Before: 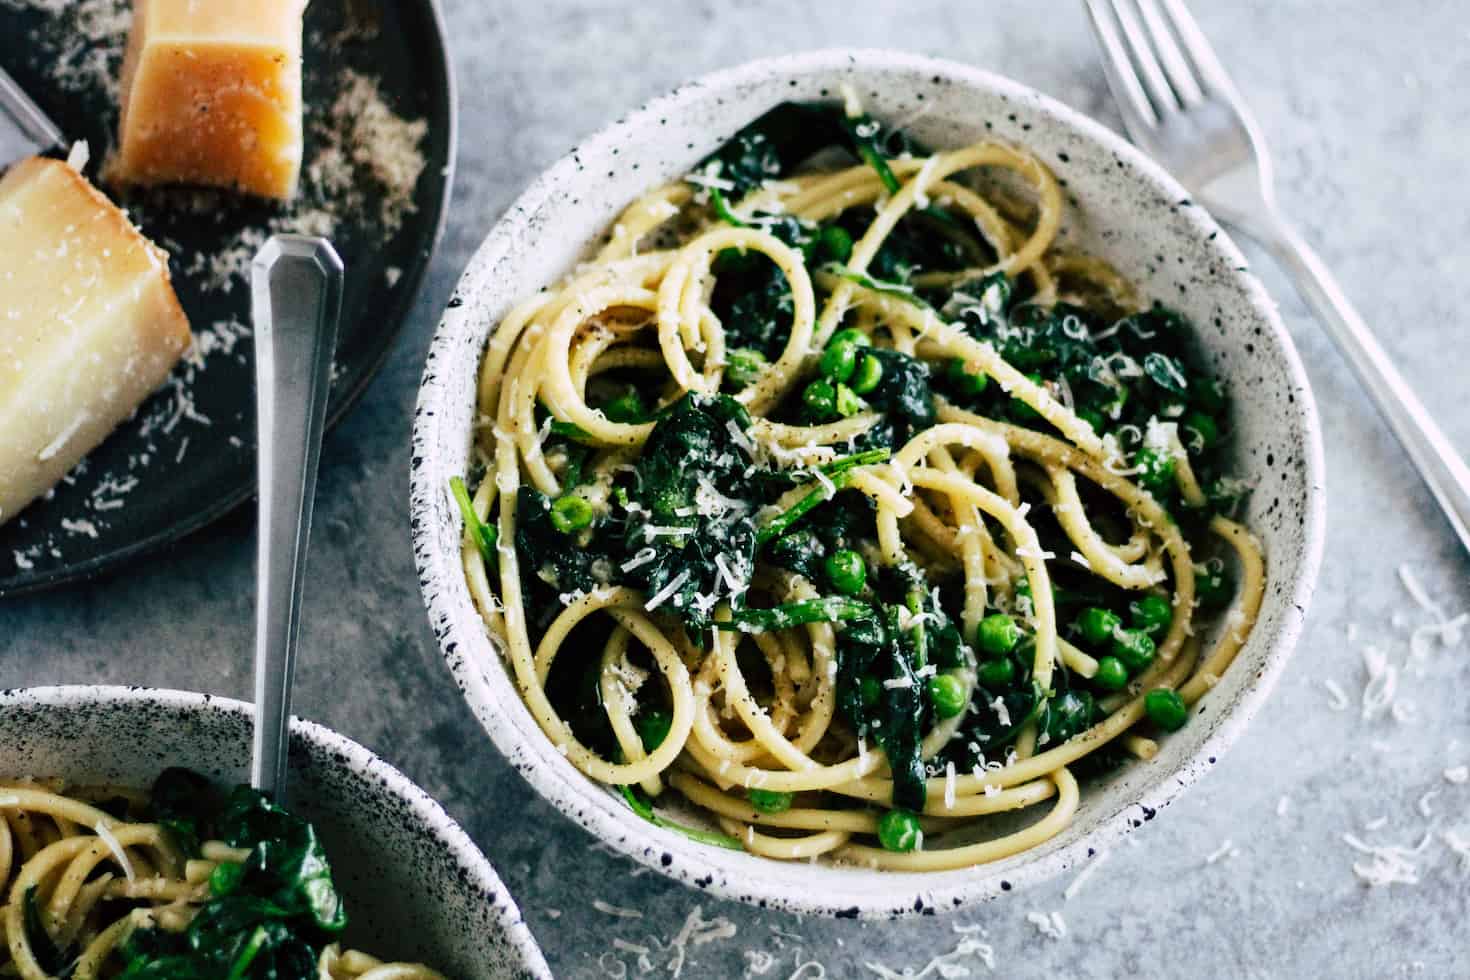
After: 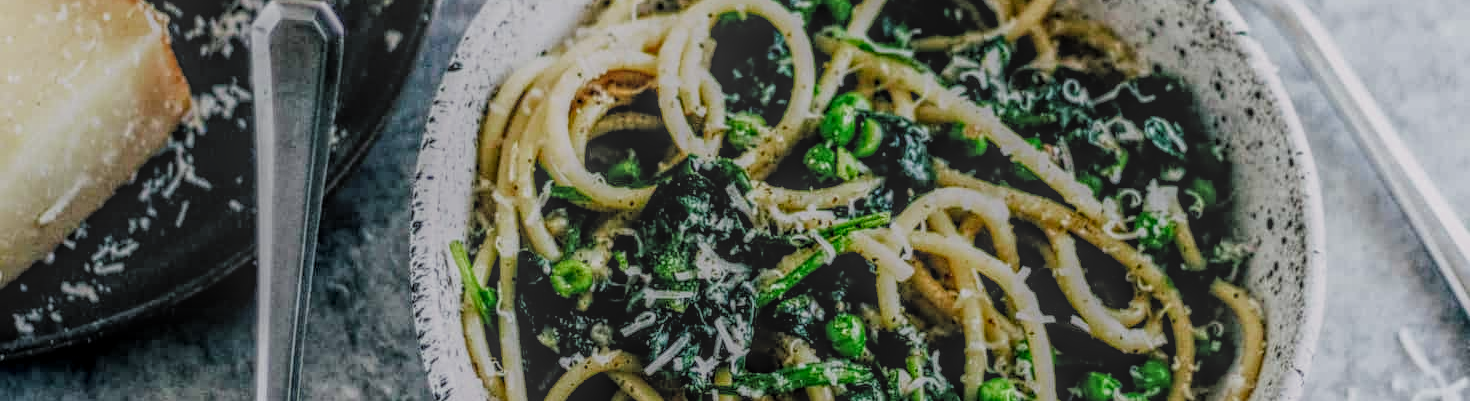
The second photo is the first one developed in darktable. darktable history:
local contrast: highlights 6%, shadows 7%, detail 200%, midtone range 0.245
crop and rotate: top 24.218%, bottom 34.847%
filmic rgb: black relative exposure -8.01 EV, white relative exposure 4.02 EV, hardness 4.11, add noise in highlights 0, color science v3 (2019), use custom middle-gray values true, iterations of high-quality reconstruction 0, contrast in highlights soft
